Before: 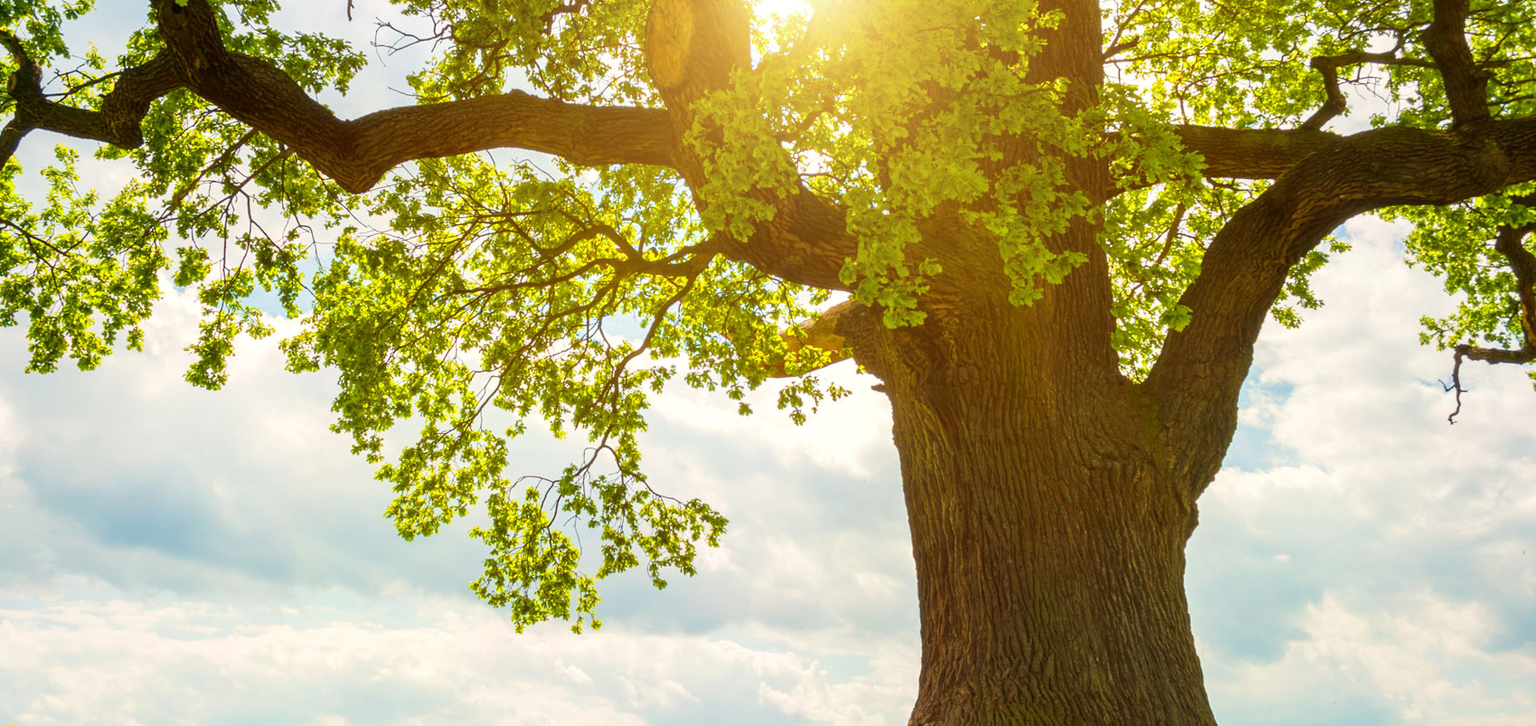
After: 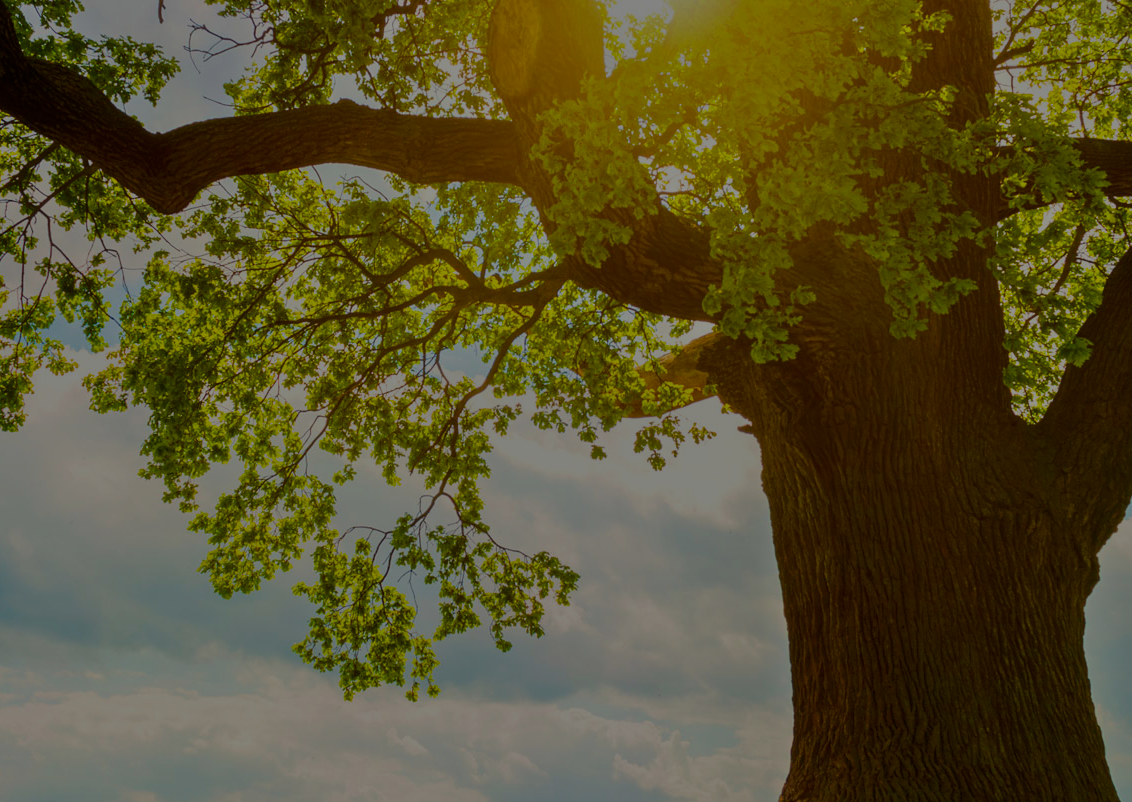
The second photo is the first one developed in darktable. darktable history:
contrast brightness saturation: contrast 0.03, brightness -0.04
tone equalizer: -8 EV -2 EV, -7 EV -2 EV, -6 EV -2 EV, -5 EV -2 EV, -4 EV -2 EV, -3 EV -2 EV, -2 EV -2 EV, -1 EV -1.63 EV, +0 EV -2 EV
color balance rgb: linear chroma grading › global chroma 9.31%, global vibrance 41.49%
crop and rotate: left 13.409%, right 19.924%
